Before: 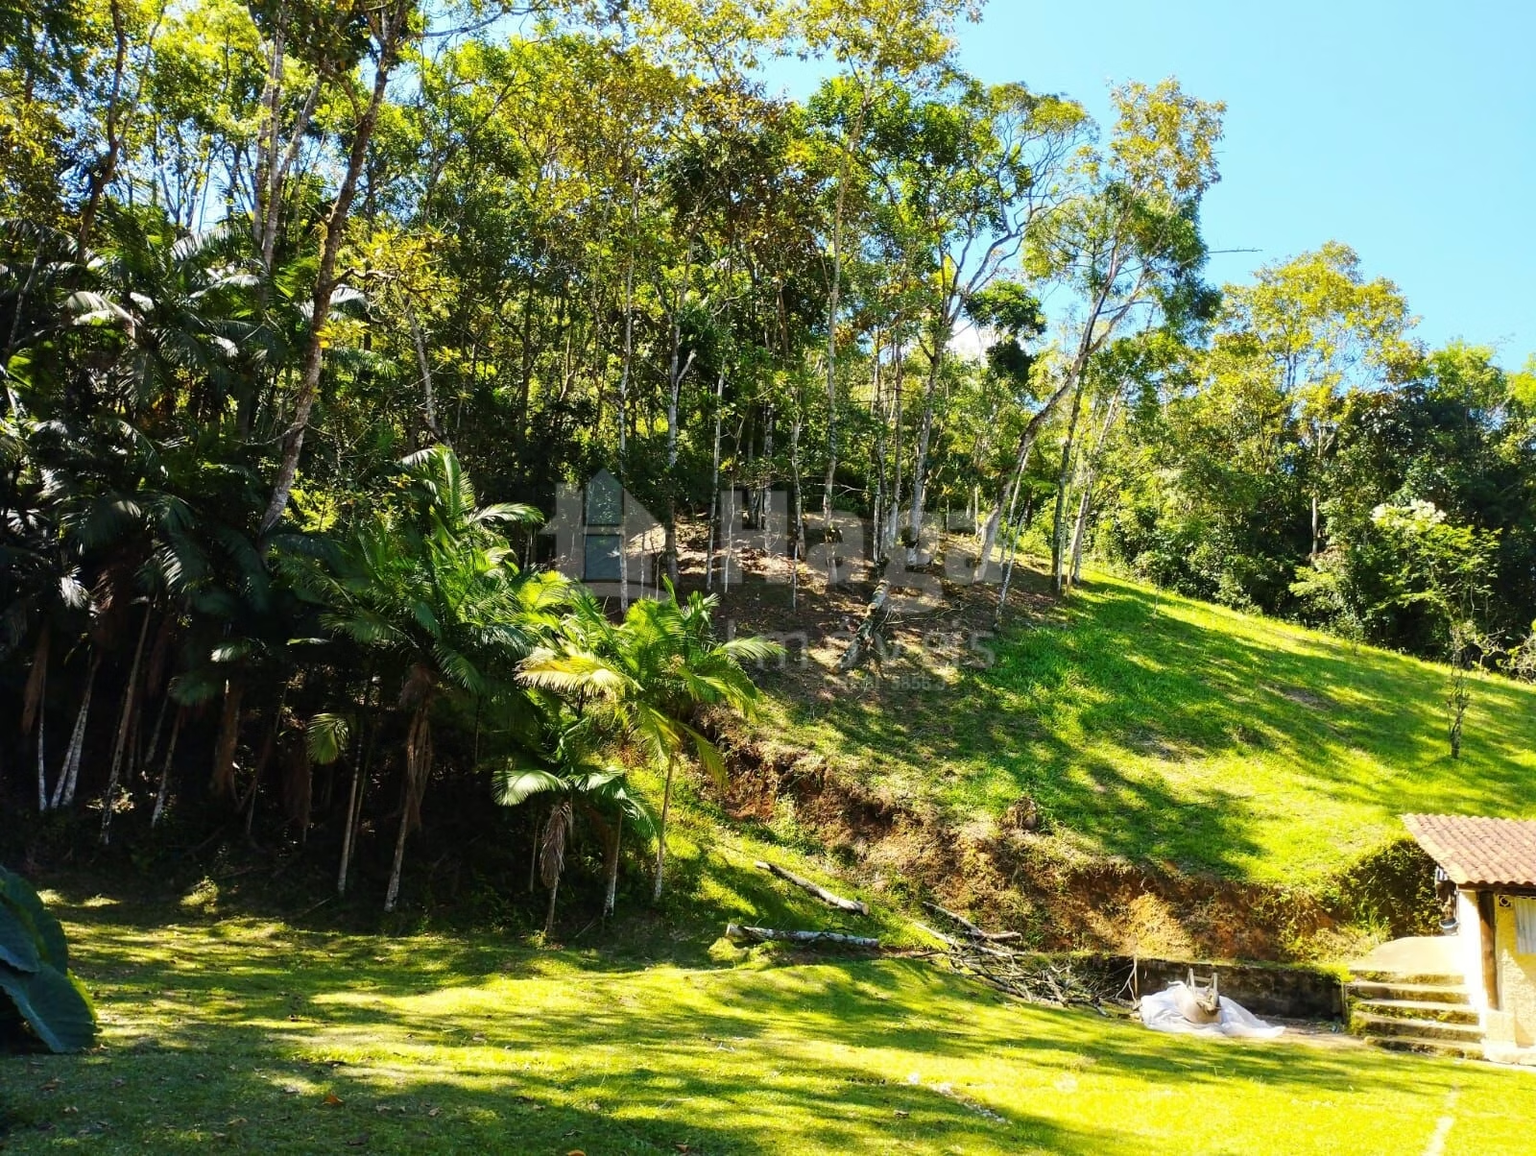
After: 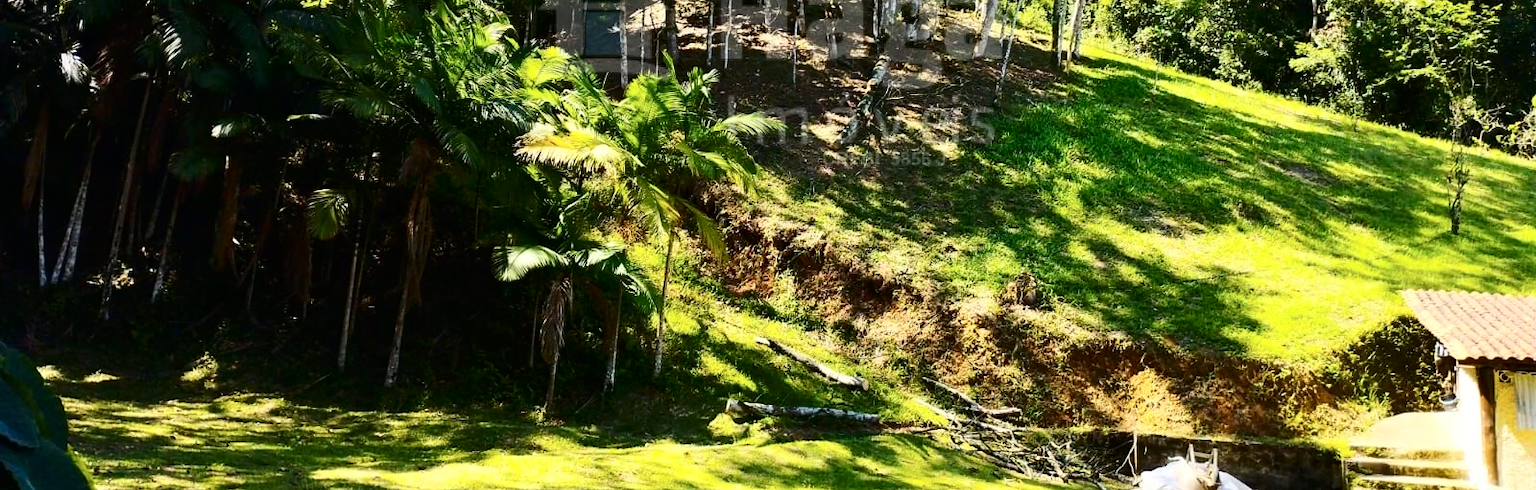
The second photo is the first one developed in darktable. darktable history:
crop: top 45.386%, bottom 12.14%
contrast brightness saturation: contrast 0.282
